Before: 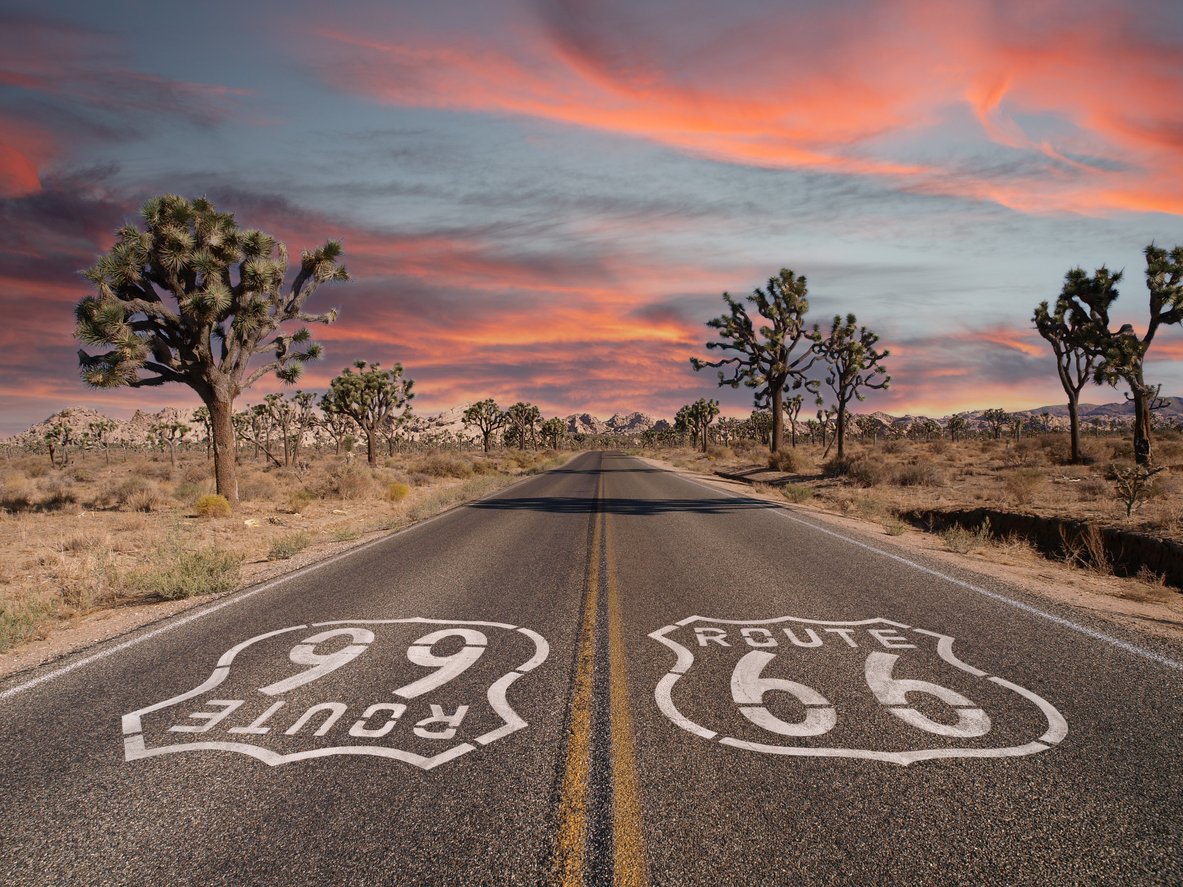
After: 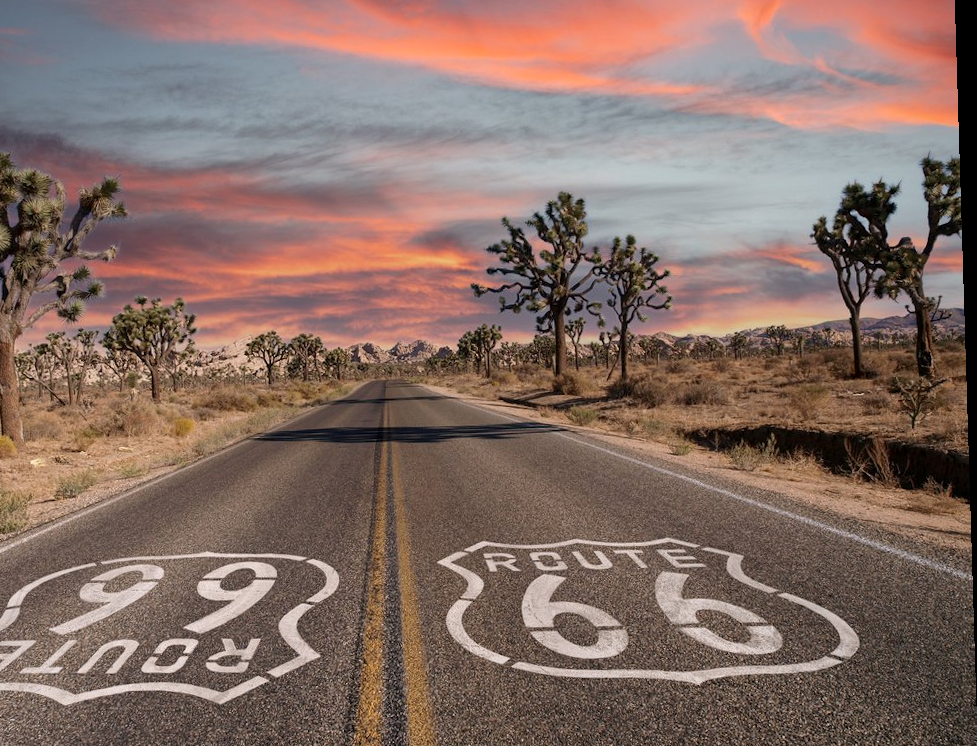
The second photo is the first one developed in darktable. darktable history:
local contrast: highlights 100%, shadows 100%, detail 120%, midtone range 0.2
crop: left 19.159%, top 9.58%, bottom 9.58%
rotate and perspective: rotation -1.77°, lens shift (horizontal) 0.004, automatic cropping off
